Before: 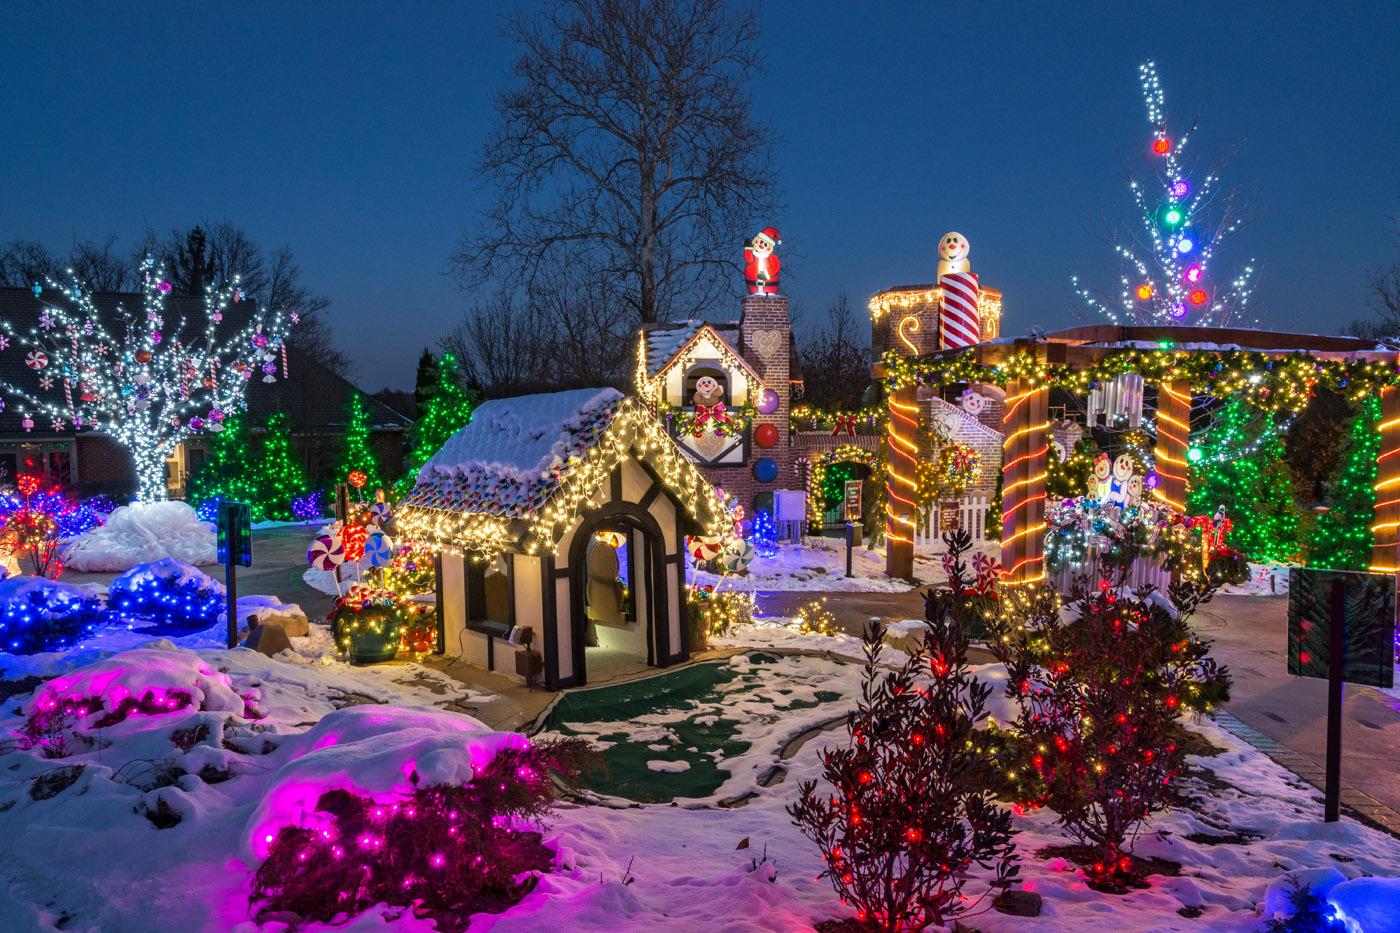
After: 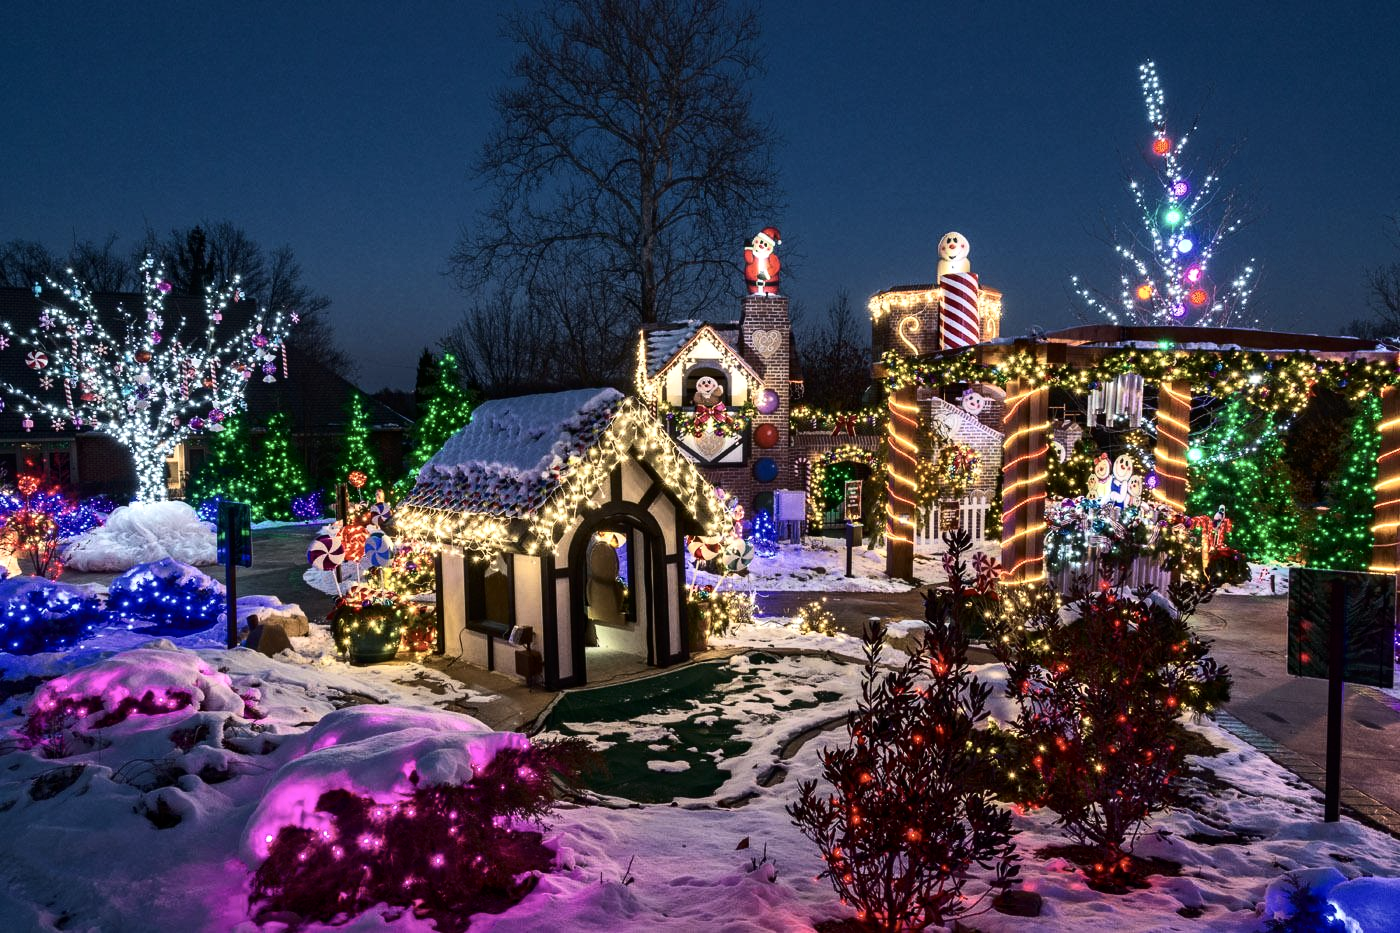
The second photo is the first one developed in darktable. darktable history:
color balance: contrast 10%
contrast brightness saturation: contrast 0.25, saturation -0.31
